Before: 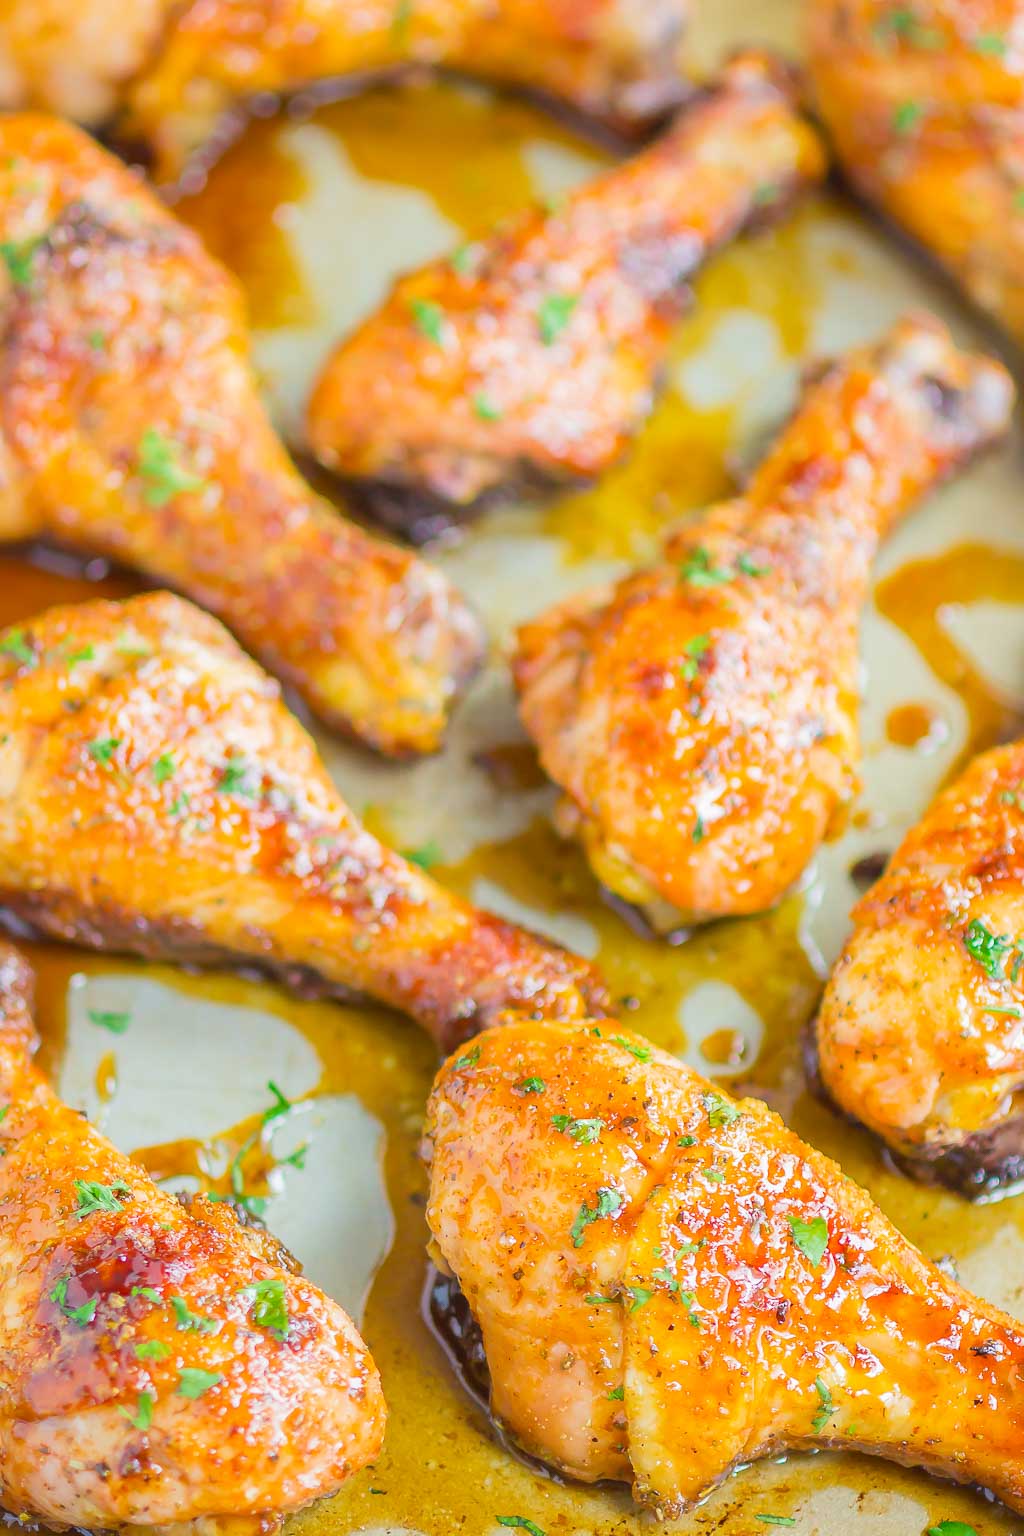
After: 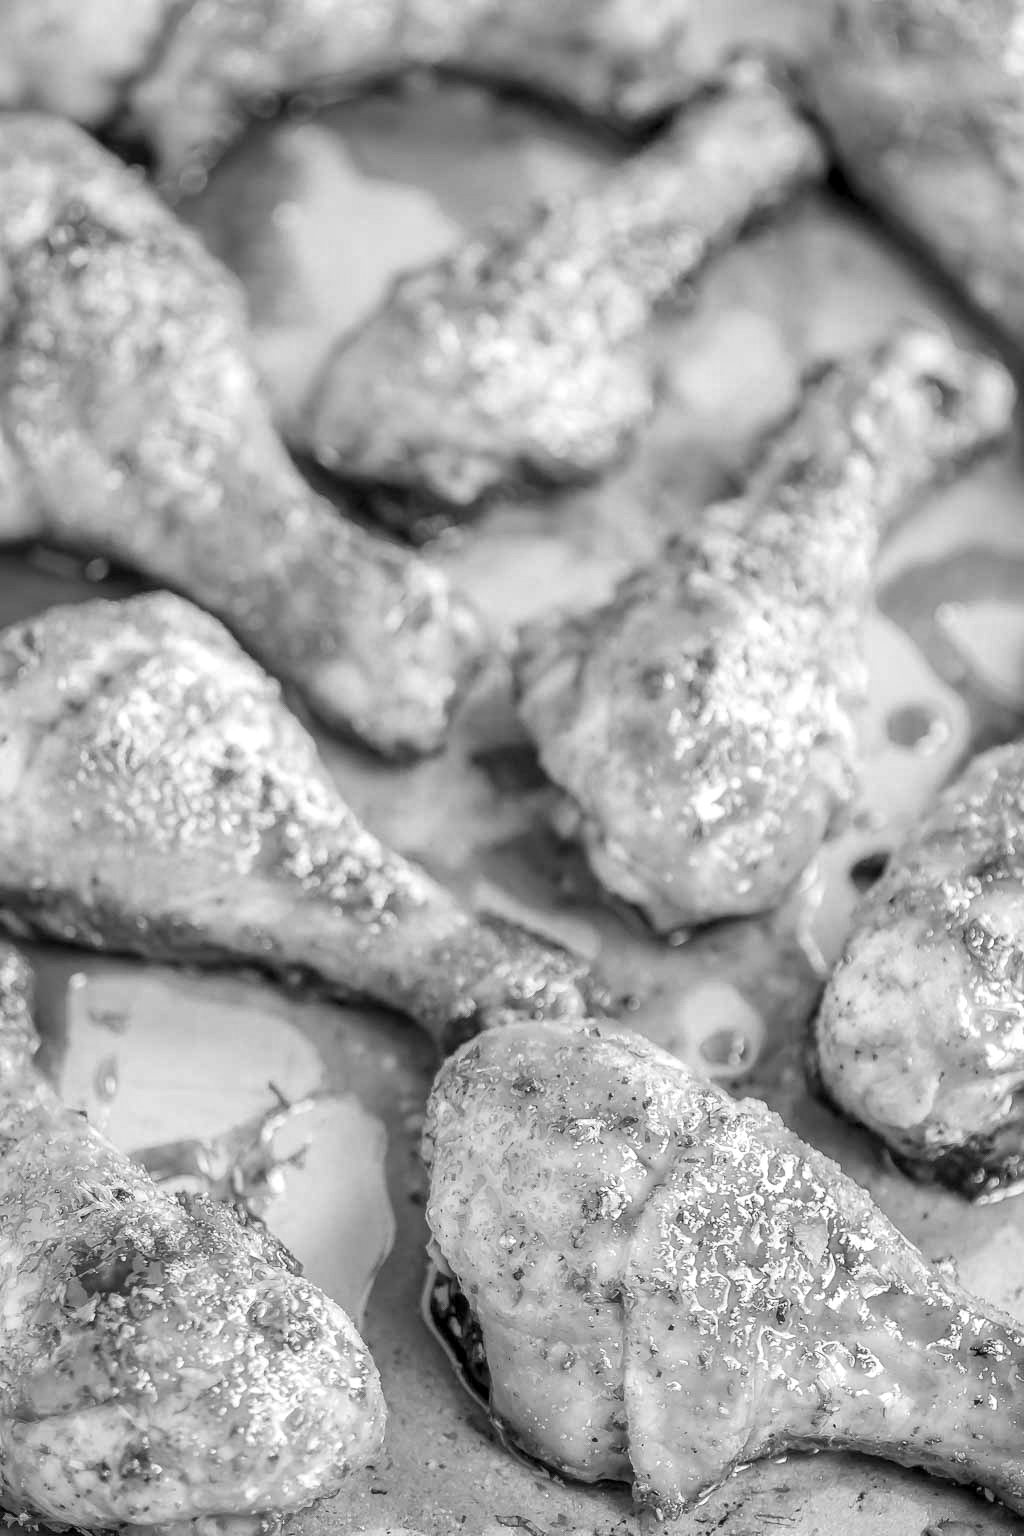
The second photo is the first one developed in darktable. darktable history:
monochrome: on, module defaults
local contrast: detail 150%
